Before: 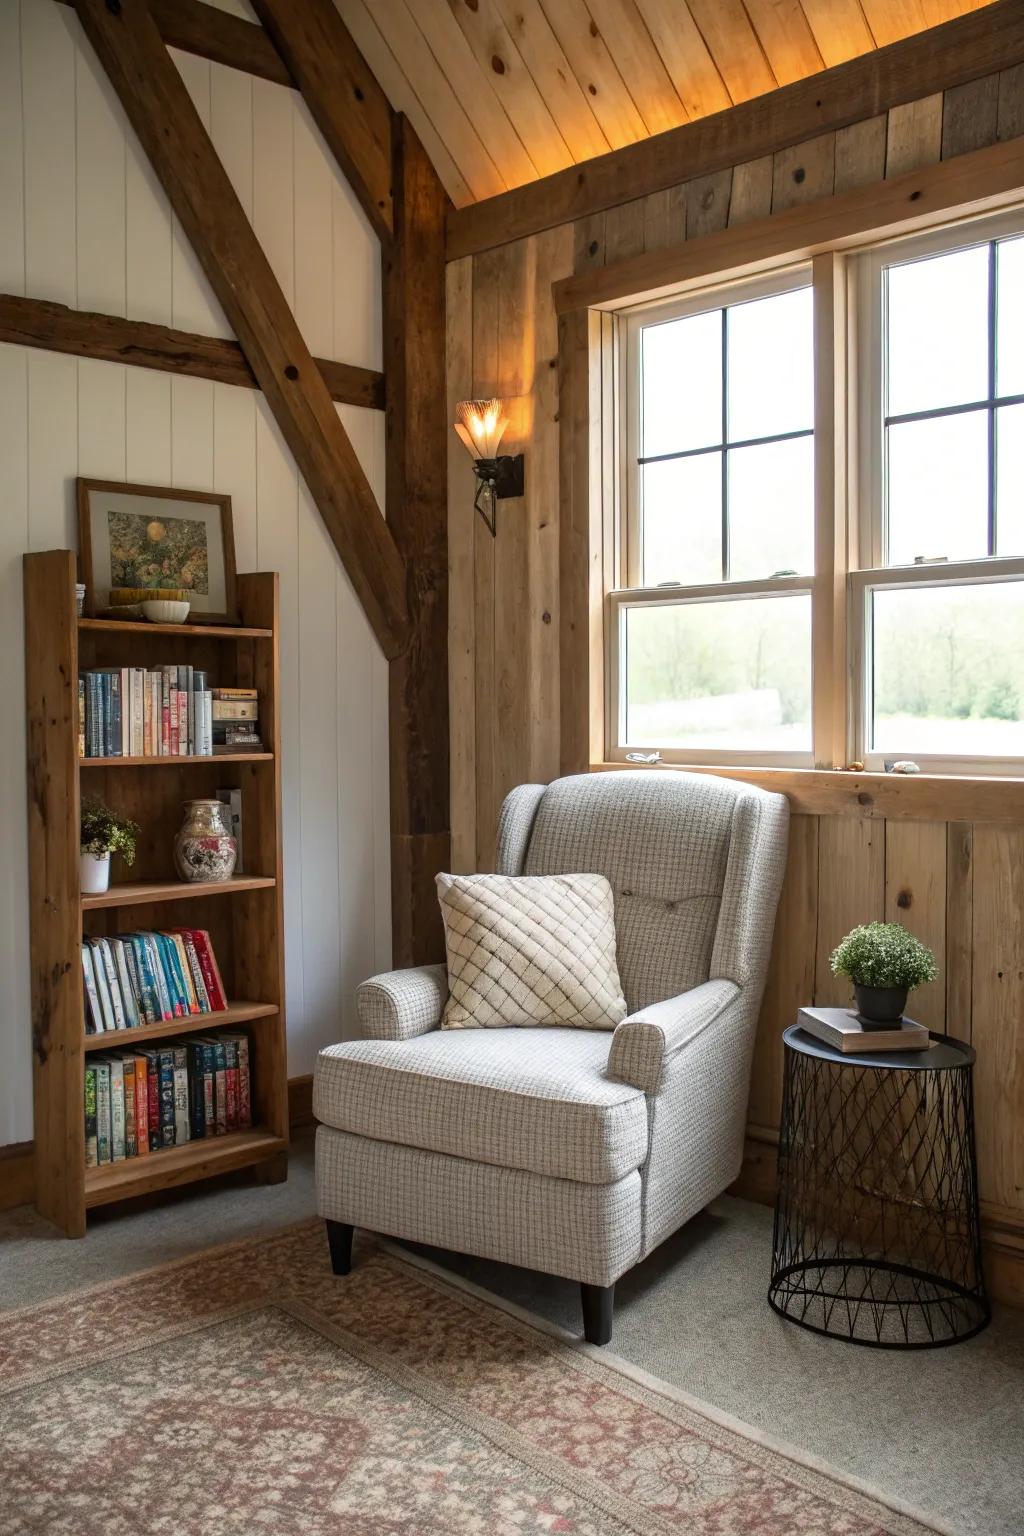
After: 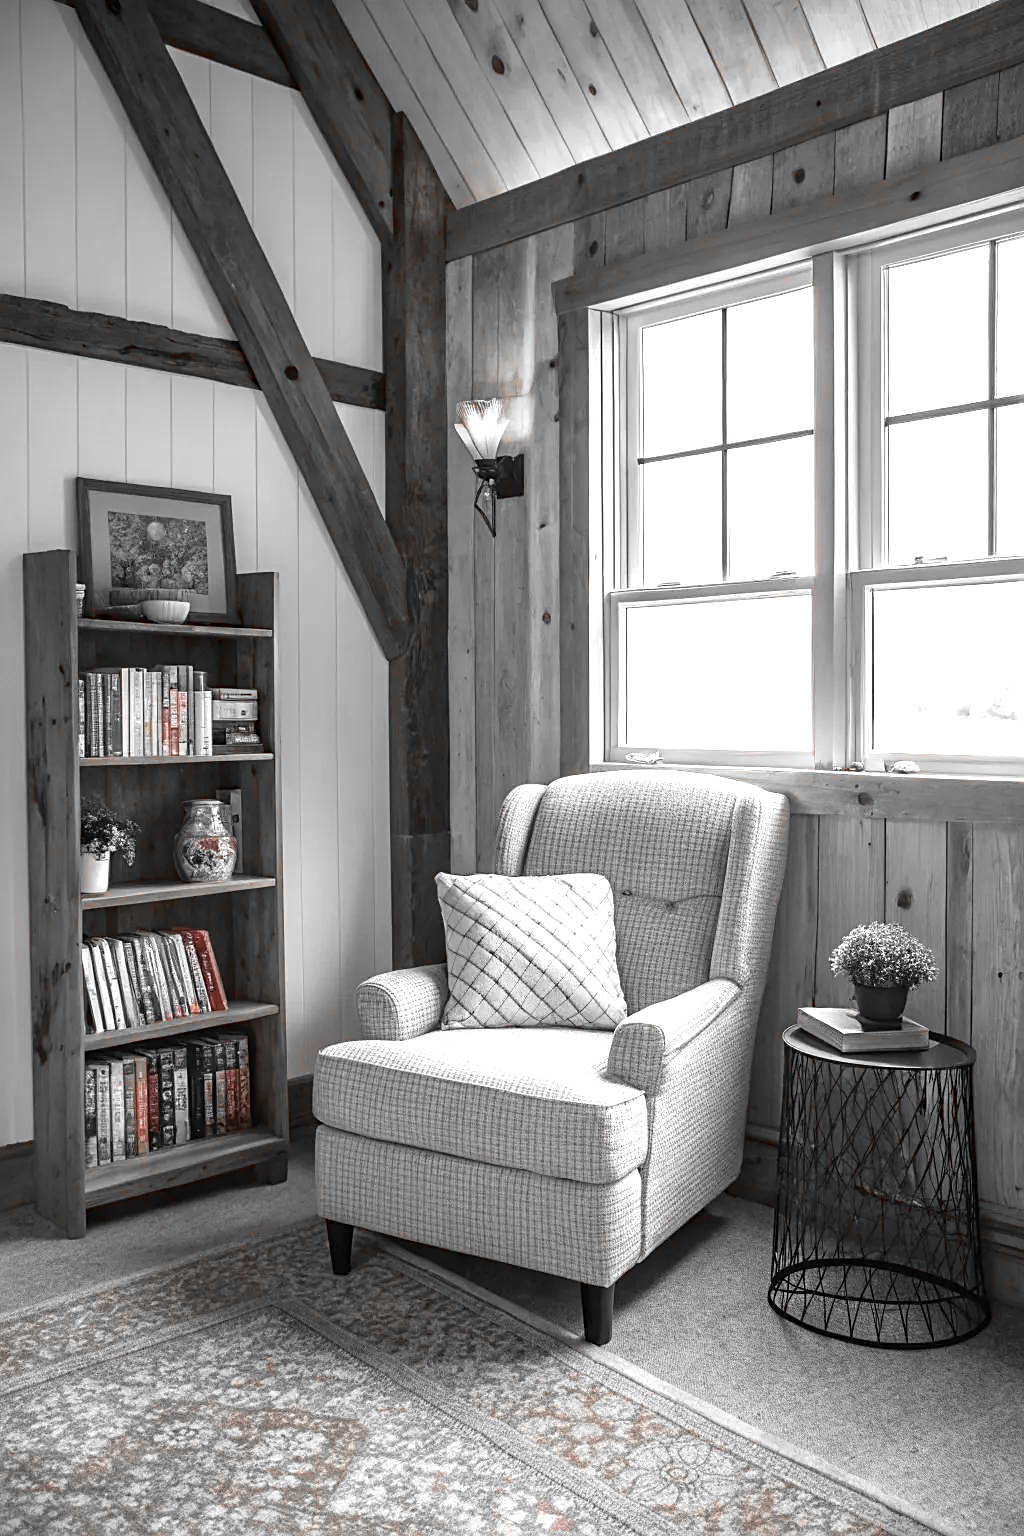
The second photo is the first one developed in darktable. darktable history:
sharpen: on, module defaults
exposure: black level correction 0, exposure 0.7 EV, compensate highlight preservation false
color zones: curves: ch1 [(0, 0.006) (0.094, 0.285) (0.171, 0.001) (0.429, 0.001) (0.571, 0.003) (0.714, 0.004) (0.857, 0.004) (1, 0.006)]
